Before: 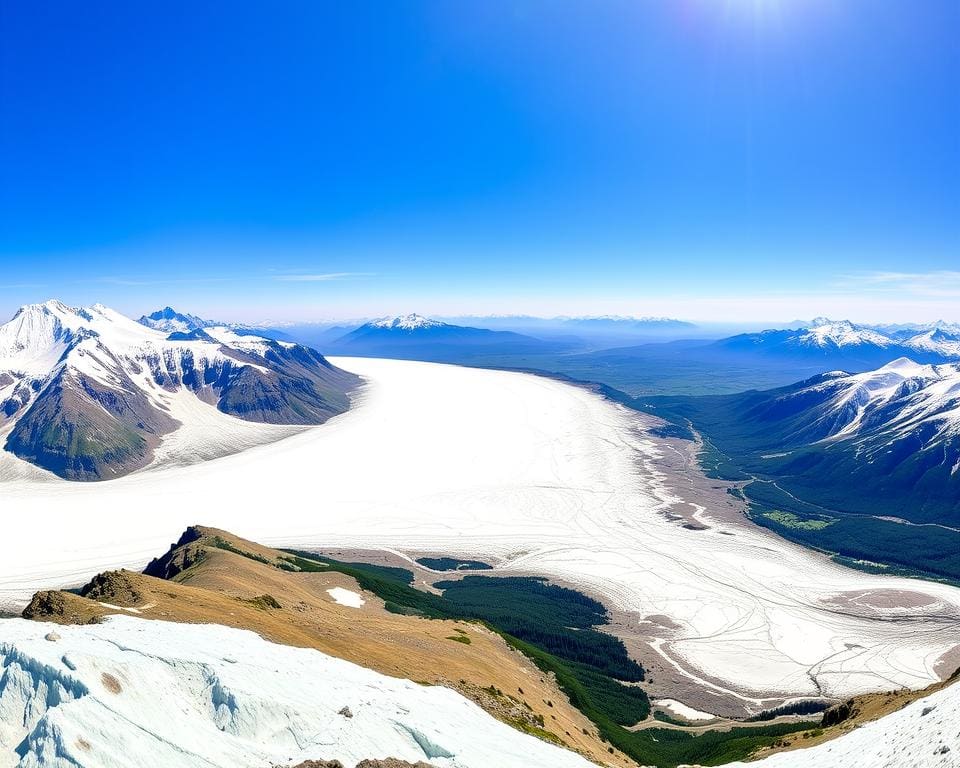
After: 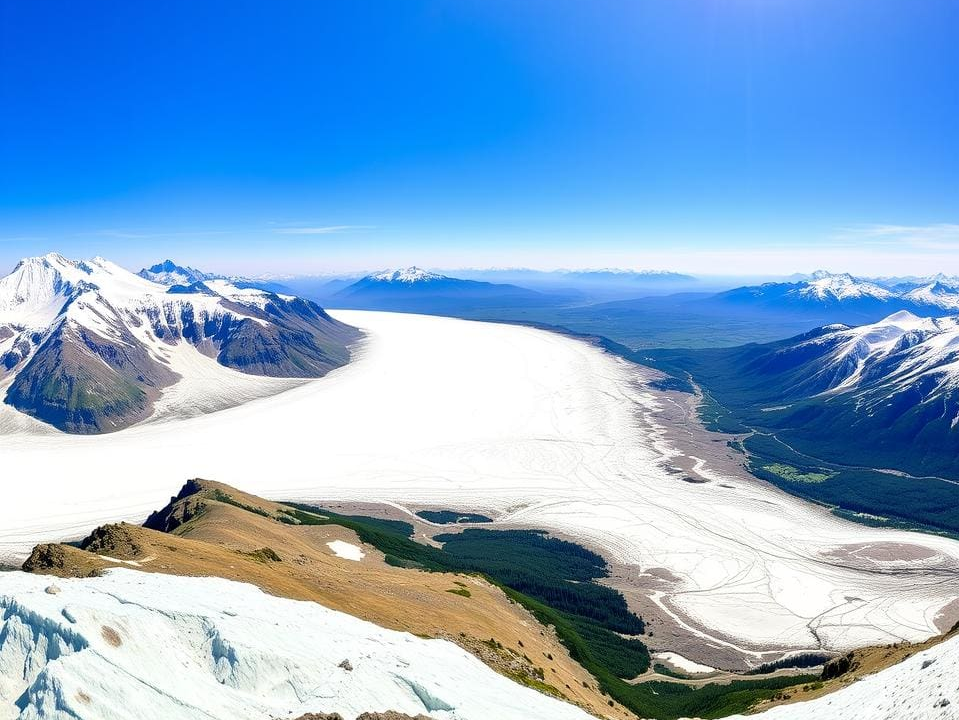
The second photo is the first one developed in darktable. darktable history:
crop and rotate: top 6.166%
